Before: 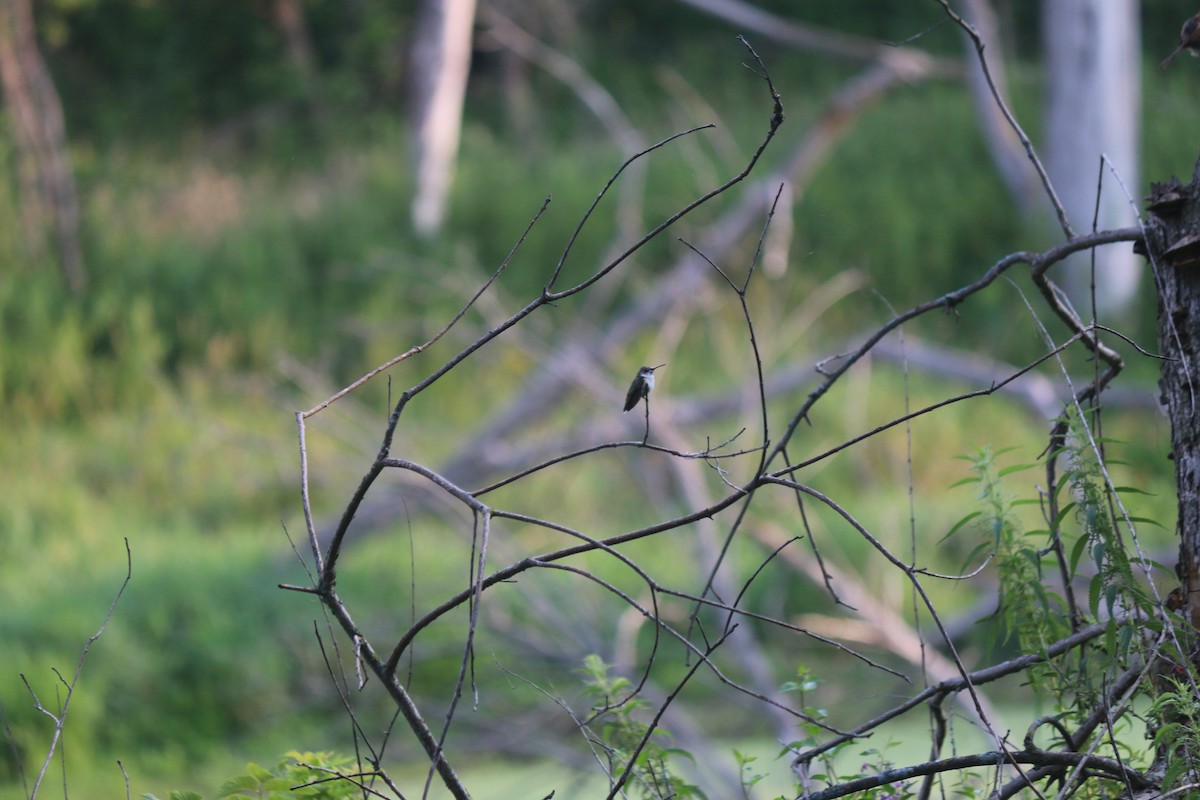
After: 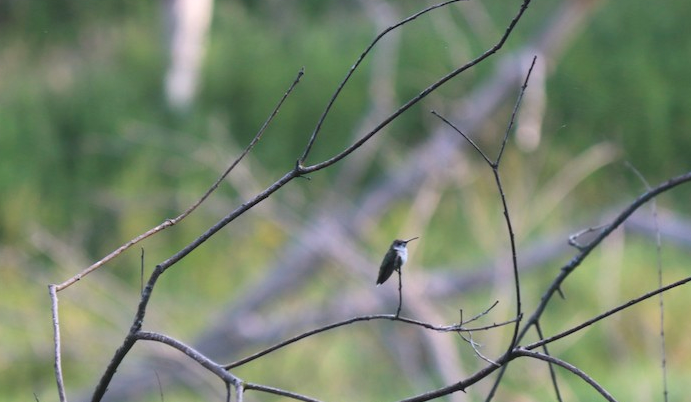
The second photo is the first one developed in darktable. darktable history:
crop: left 20.65%, top 15.904%, right 21.739%, bottom 33.773%
exposure: black level correction 0, exposure 0.302 EV, compensate exposure bias true, compensate highlight preservation false
color zones: curves: ch1 [(0.077, 0.436) (0.25, 0.5) (0.75, 0.5)]
